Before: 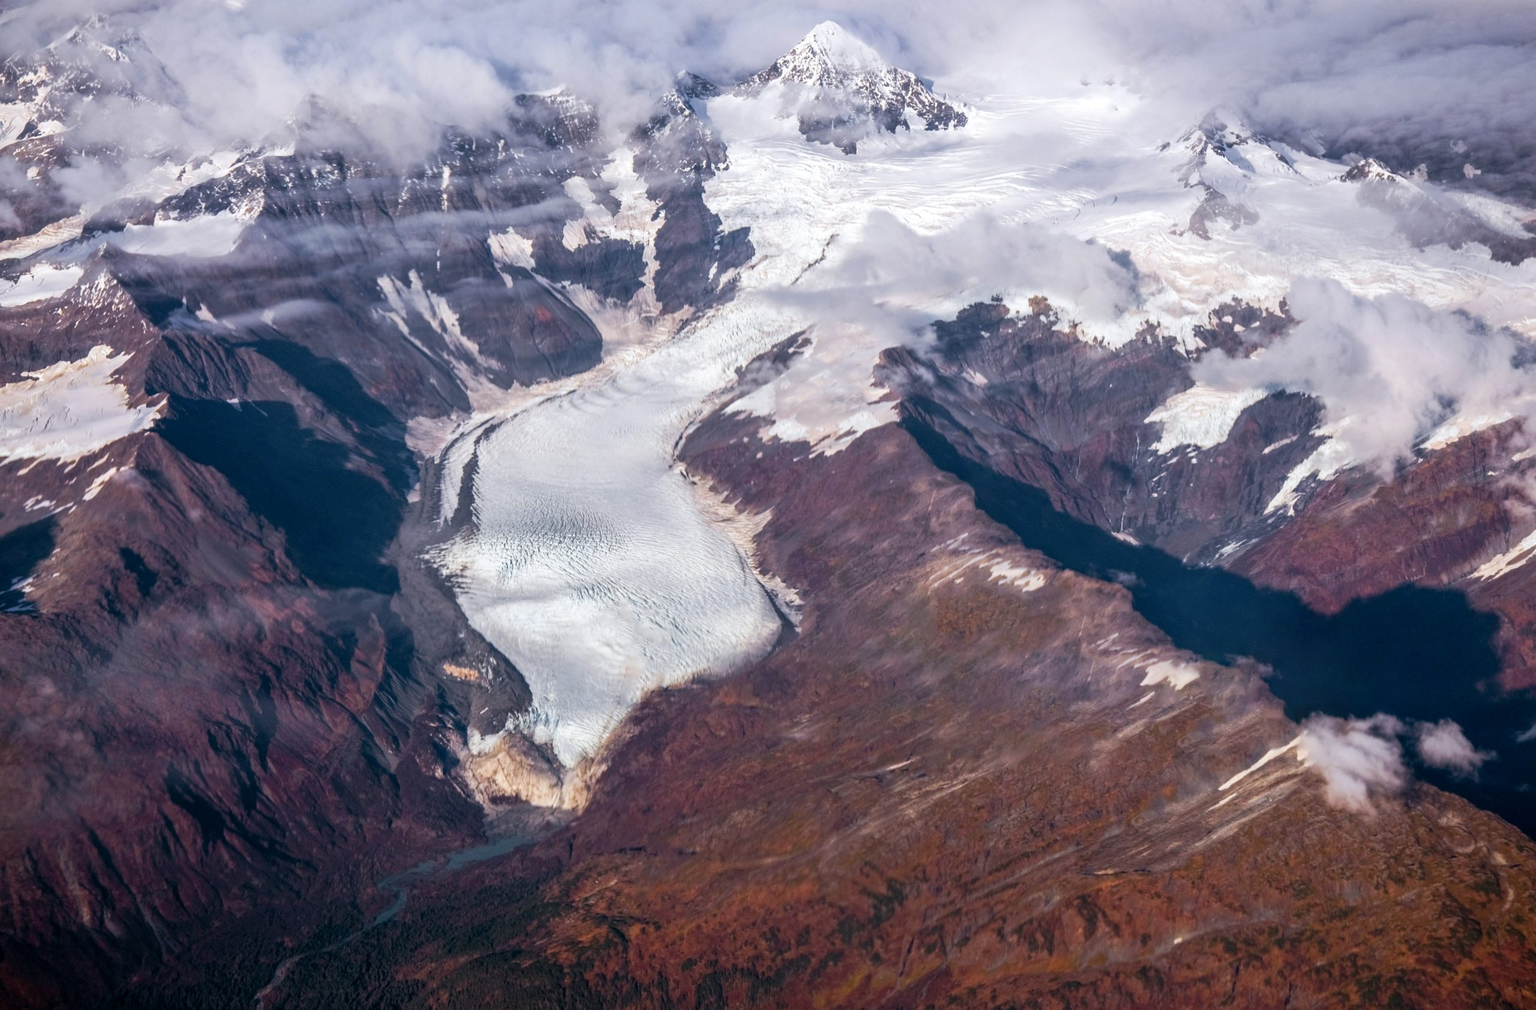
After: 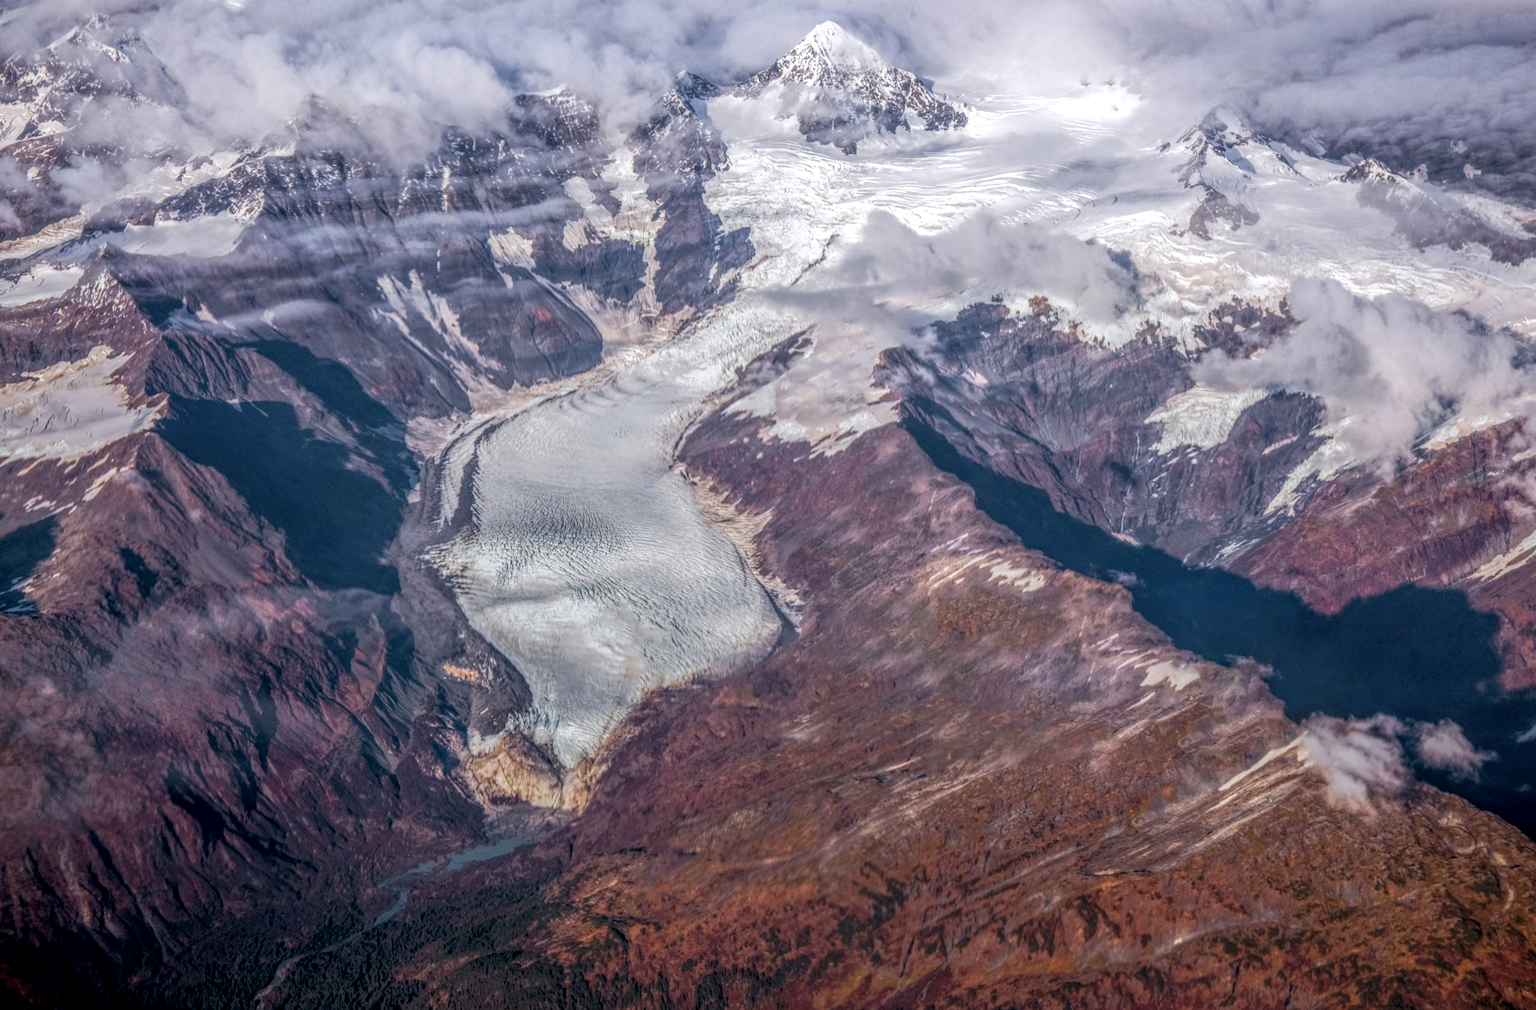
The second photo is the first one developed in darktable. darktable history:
levels: mode automatic, levels [0.514, 0.759, 1]
local contrast: highlights 20%, shadows 26%, detail 200%, midtone range 0.2
